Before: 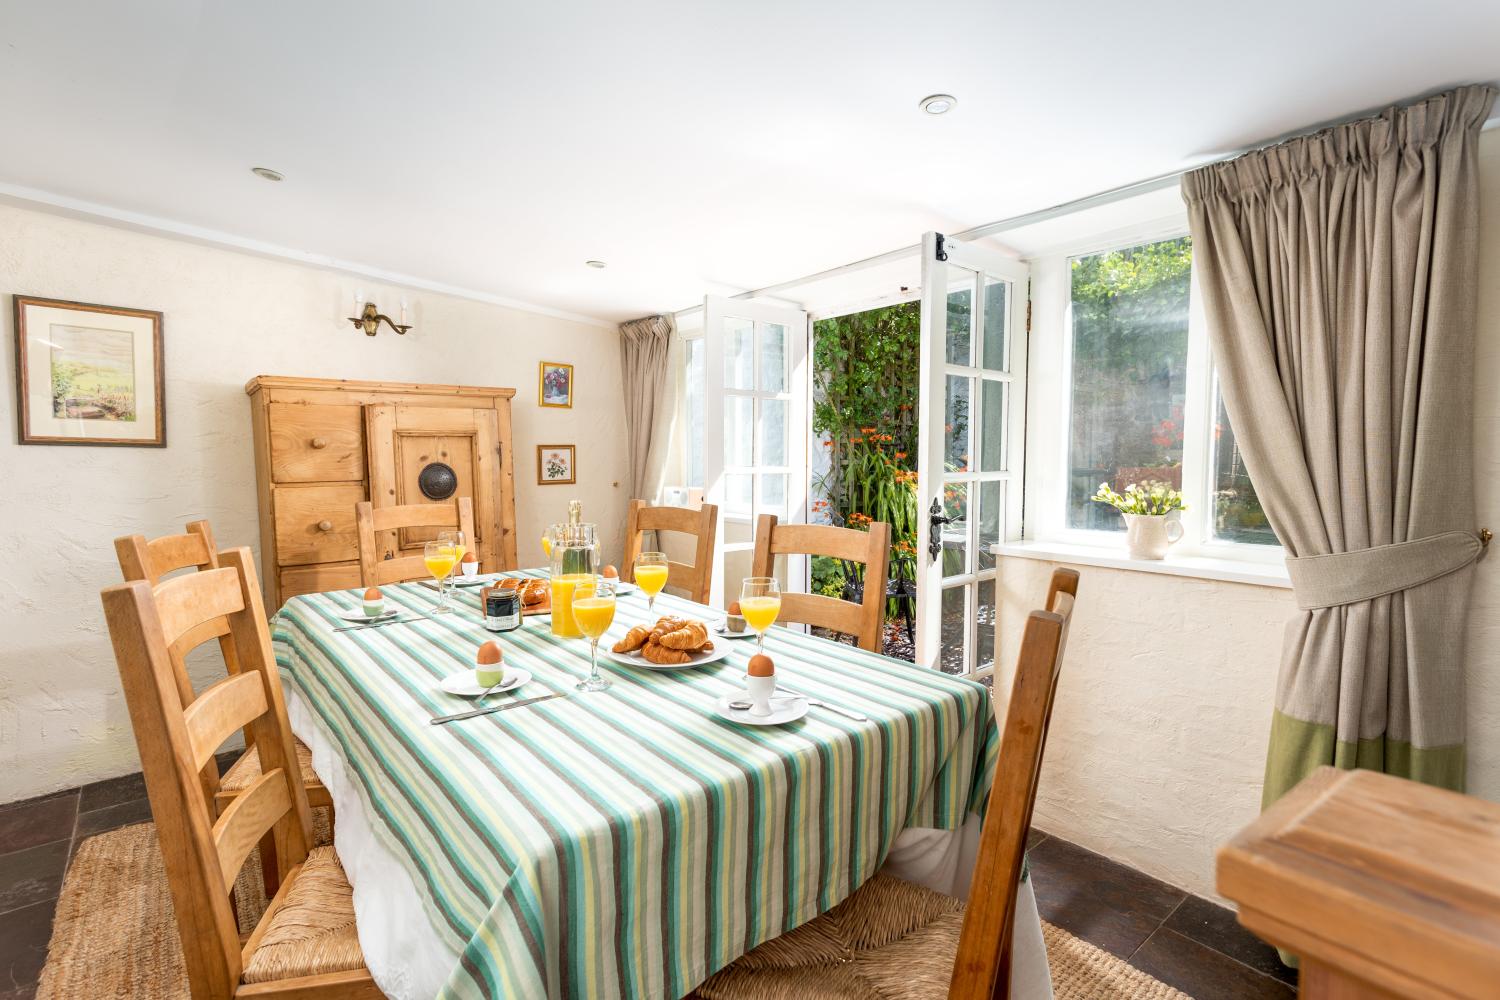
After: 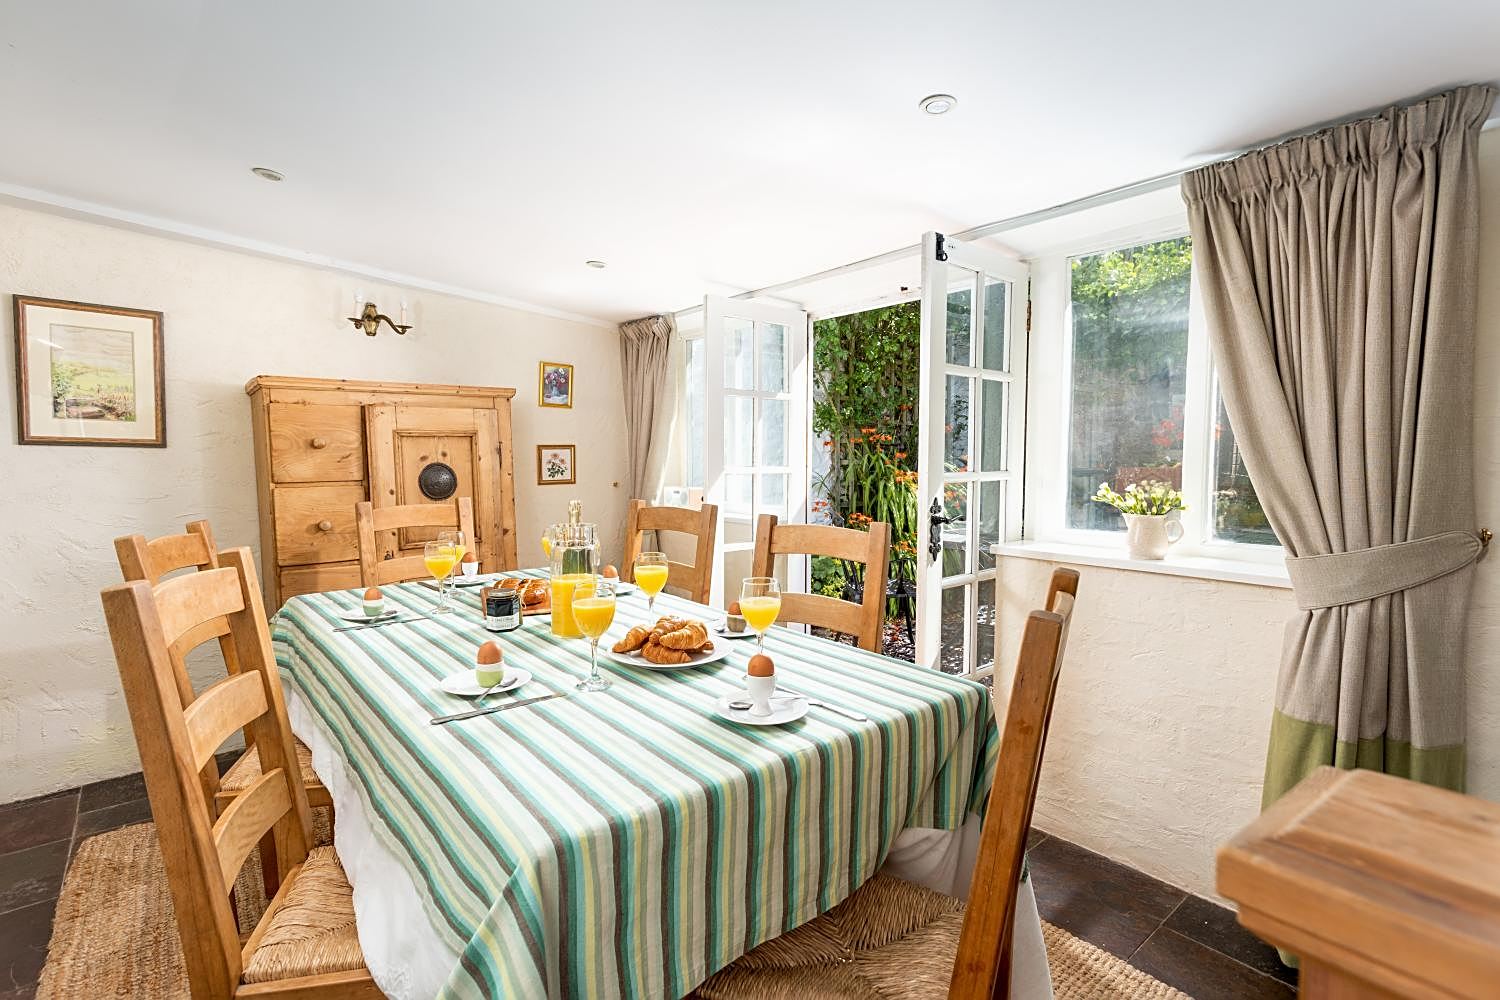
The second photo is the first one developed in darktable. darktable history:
sharpen: on, module defaults
exposure: exposure -0.044 EV, compensate highlight preservation false
